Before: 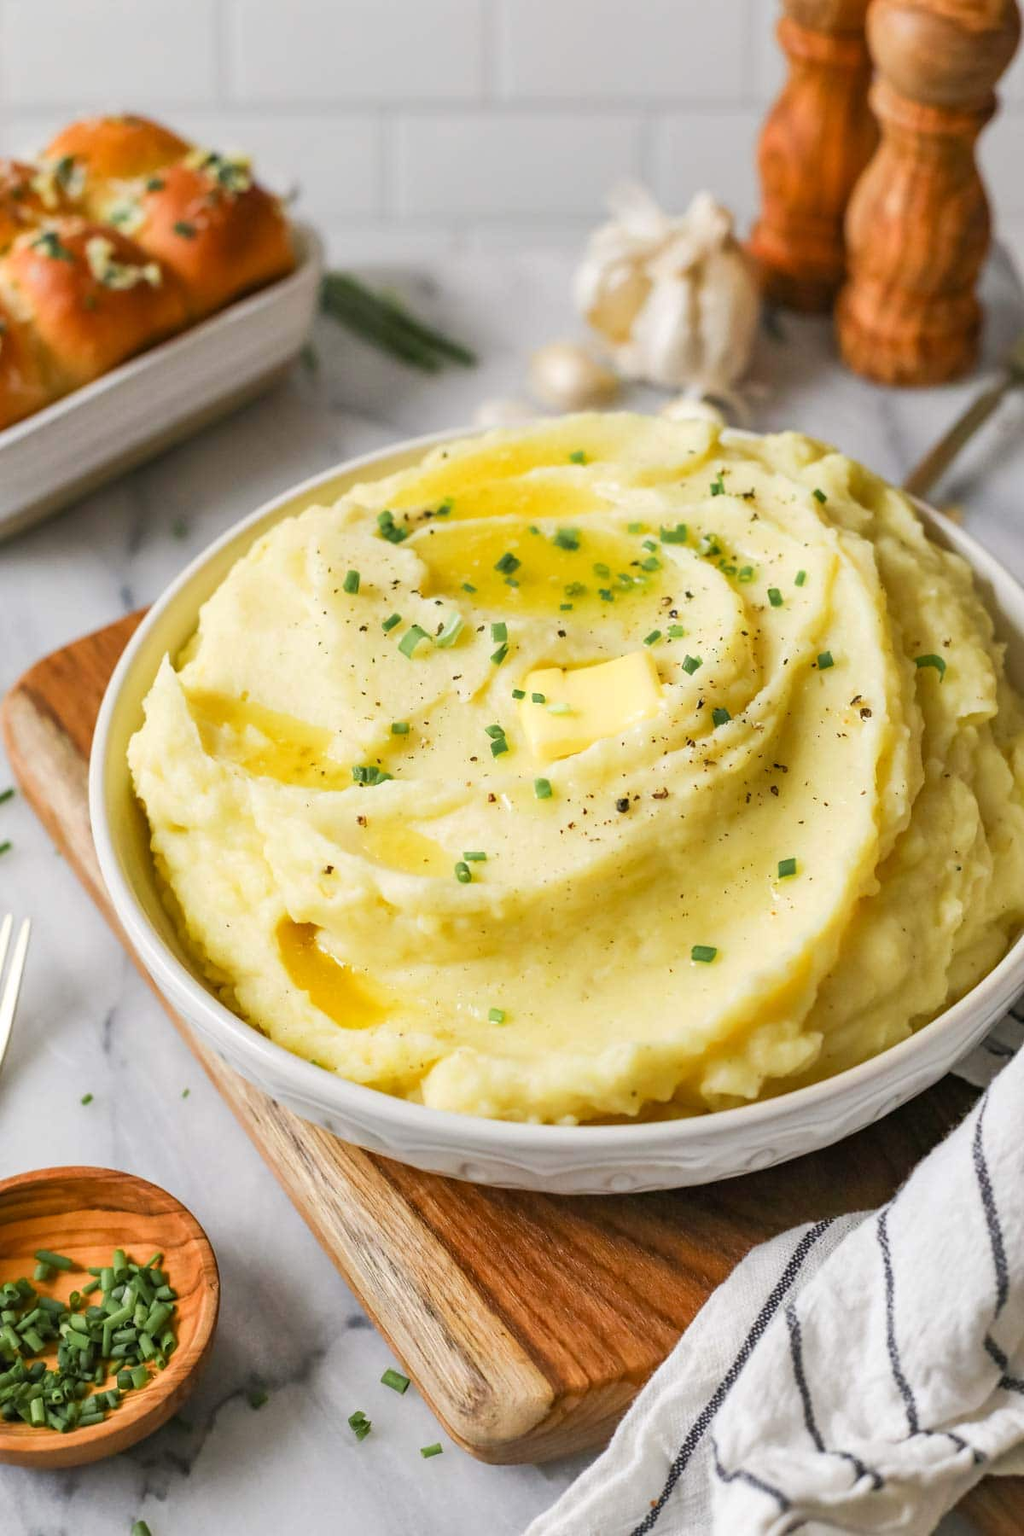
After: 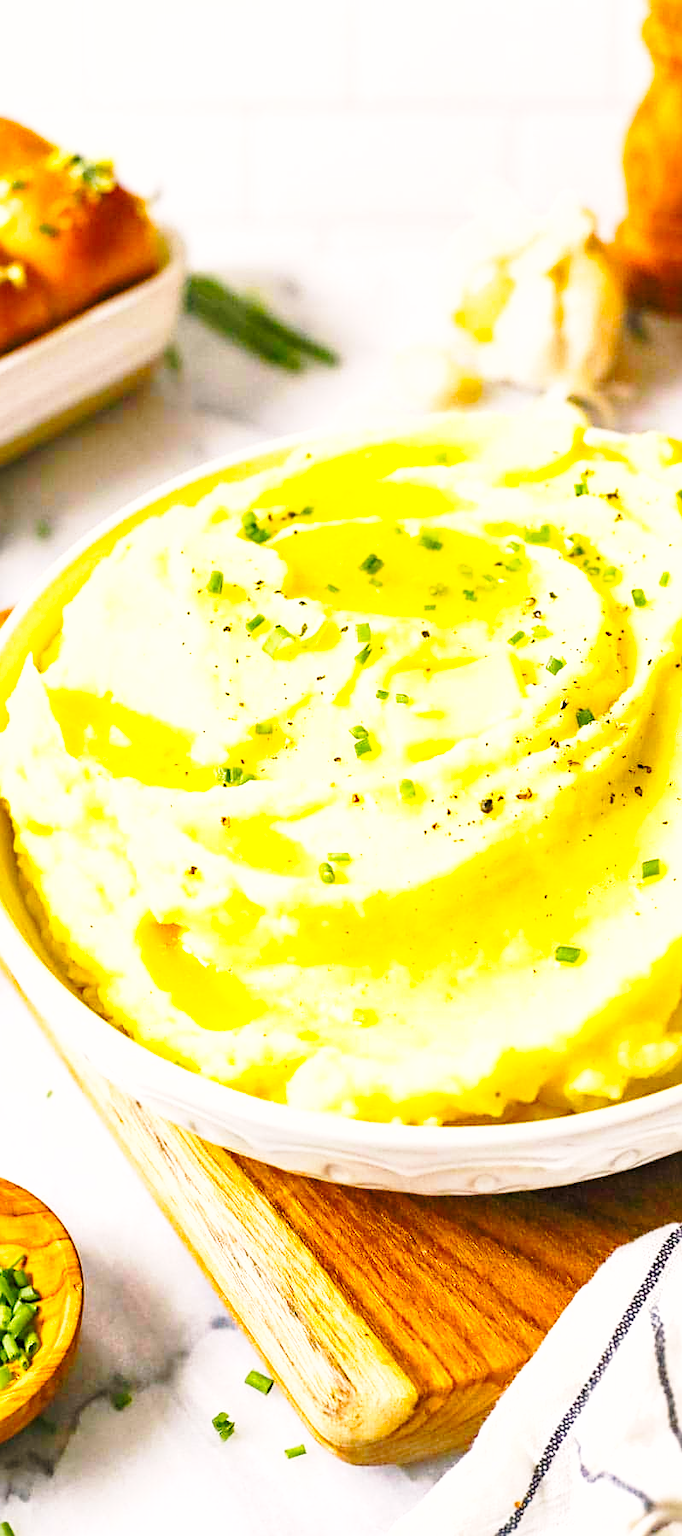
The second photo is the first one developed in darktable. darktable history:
color balance rgb: highlights gain › chroma 2.078%, highlights gain › hue 45.07°, shadows fall-off 102.215%, perceptual saturation grading › global saturation 37.266%, perceptual saturation grading › shadows 36.099%, perceptual brilliance grading › global brilliance 18.103%, mask middle-gray fulcrum 23.017%
sharpen: on, module defaults
shadows and highlights: shadows 42.74, highlights 7.68
crop and rotate: left 13.357%, right 20.005%
exposure: exposure 0.168 EV, compensate exposure bias true, compensate highlight preservation false
base curve: curves: ch0 [(0, 0) (0.028, 0.03) (0.121, 0.232) (0.46, 0.748) (0.859, 0.968) (1, 1)], preserve colors none
